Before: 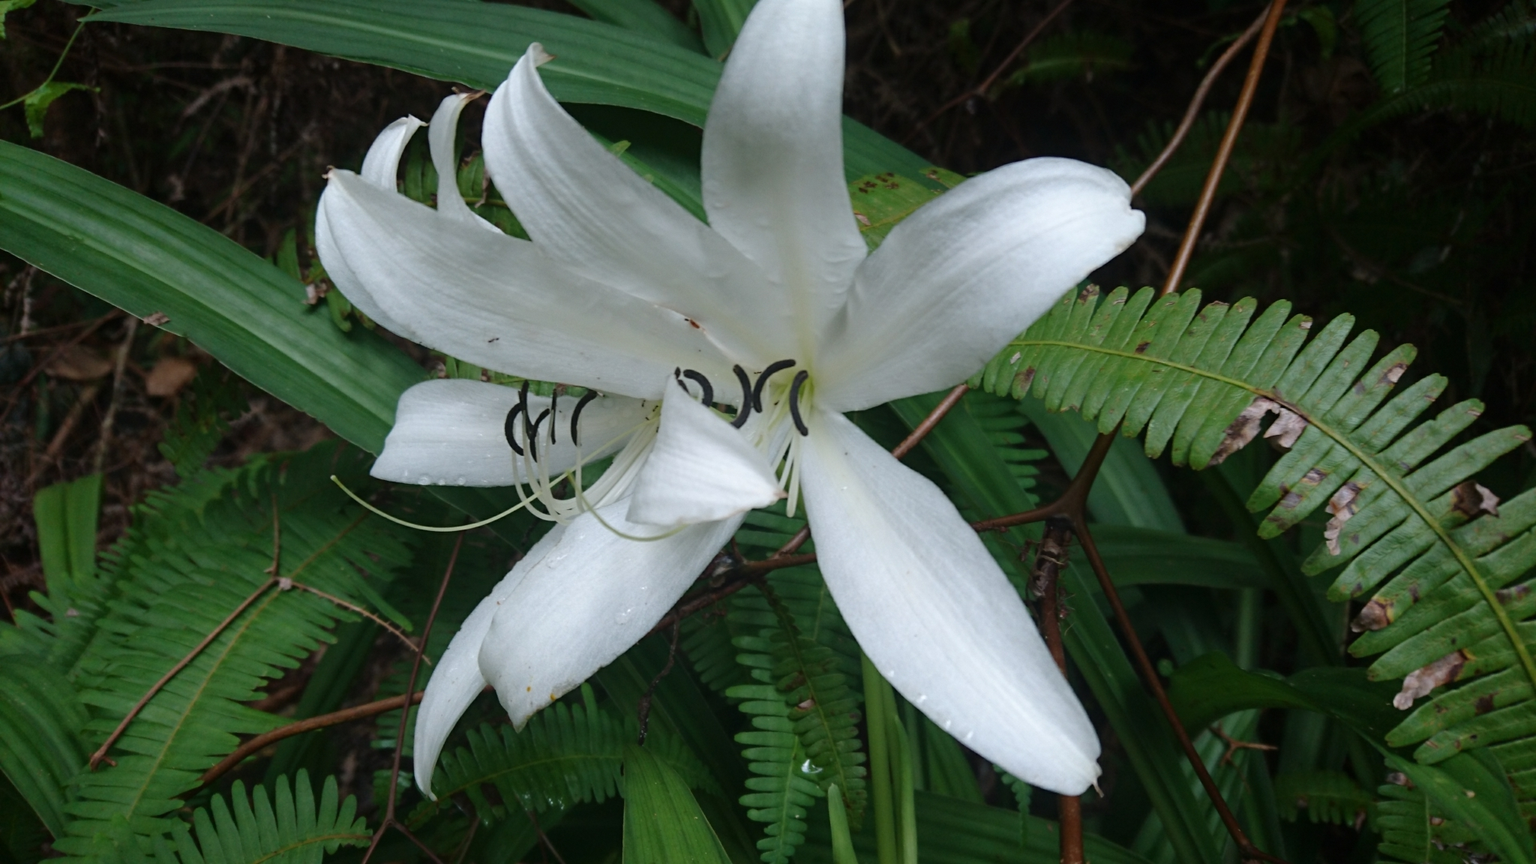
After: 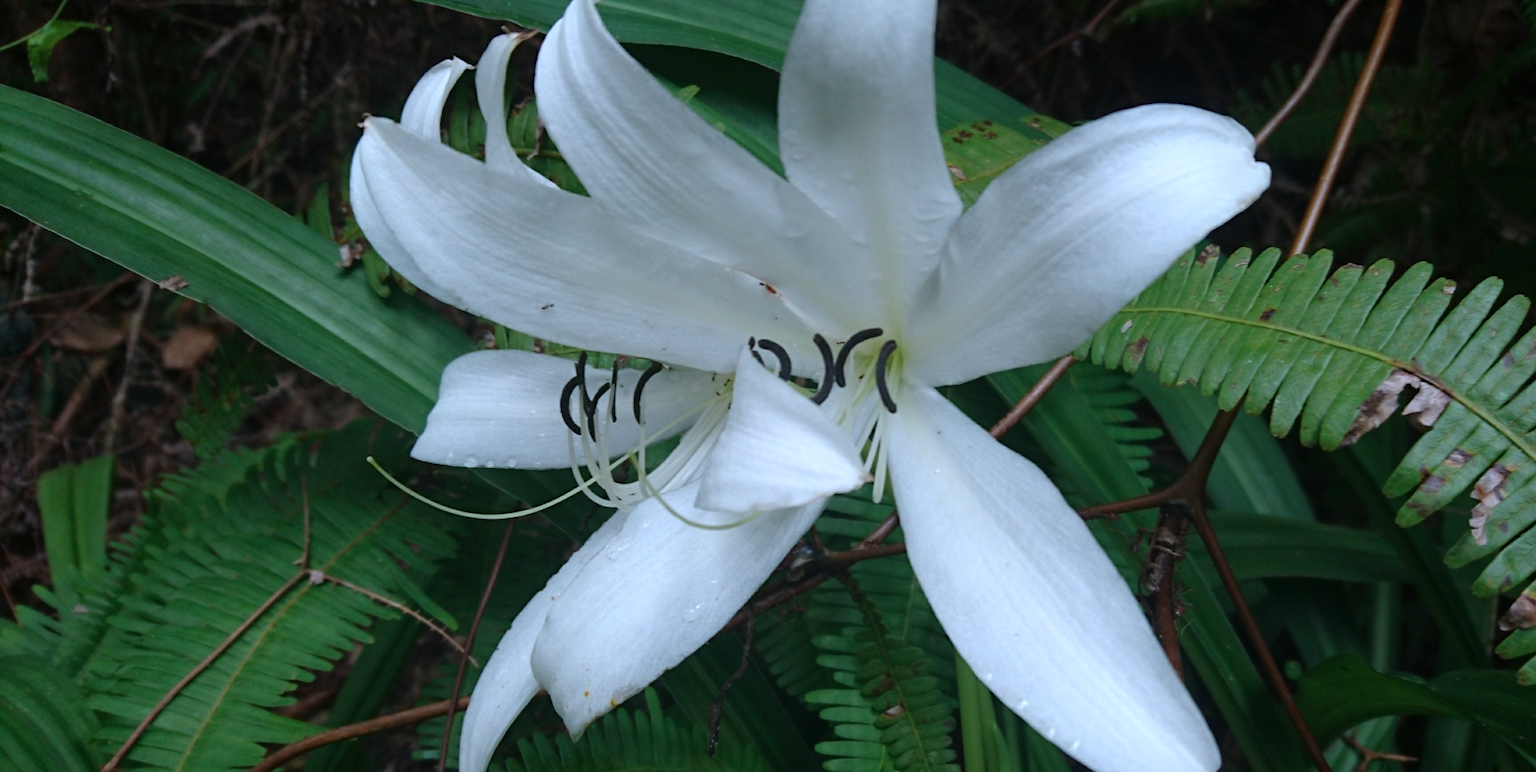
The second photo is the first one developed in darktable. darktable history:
color calibration: x 0.37, y 0.382, temperature 4307.6 K
crop: top 7.44%, right 9.84%, bottom 11.938%
